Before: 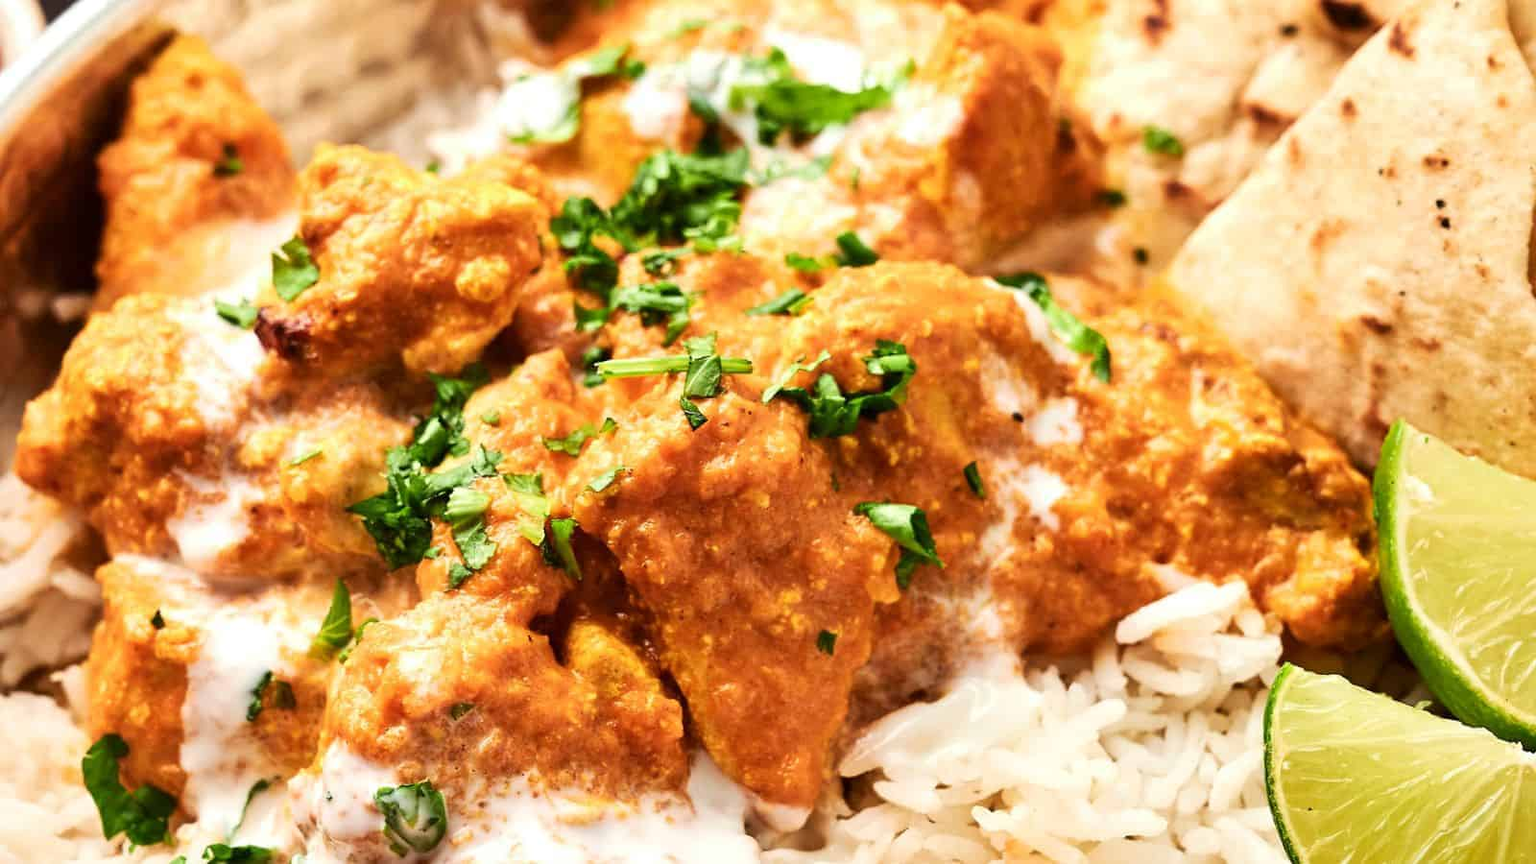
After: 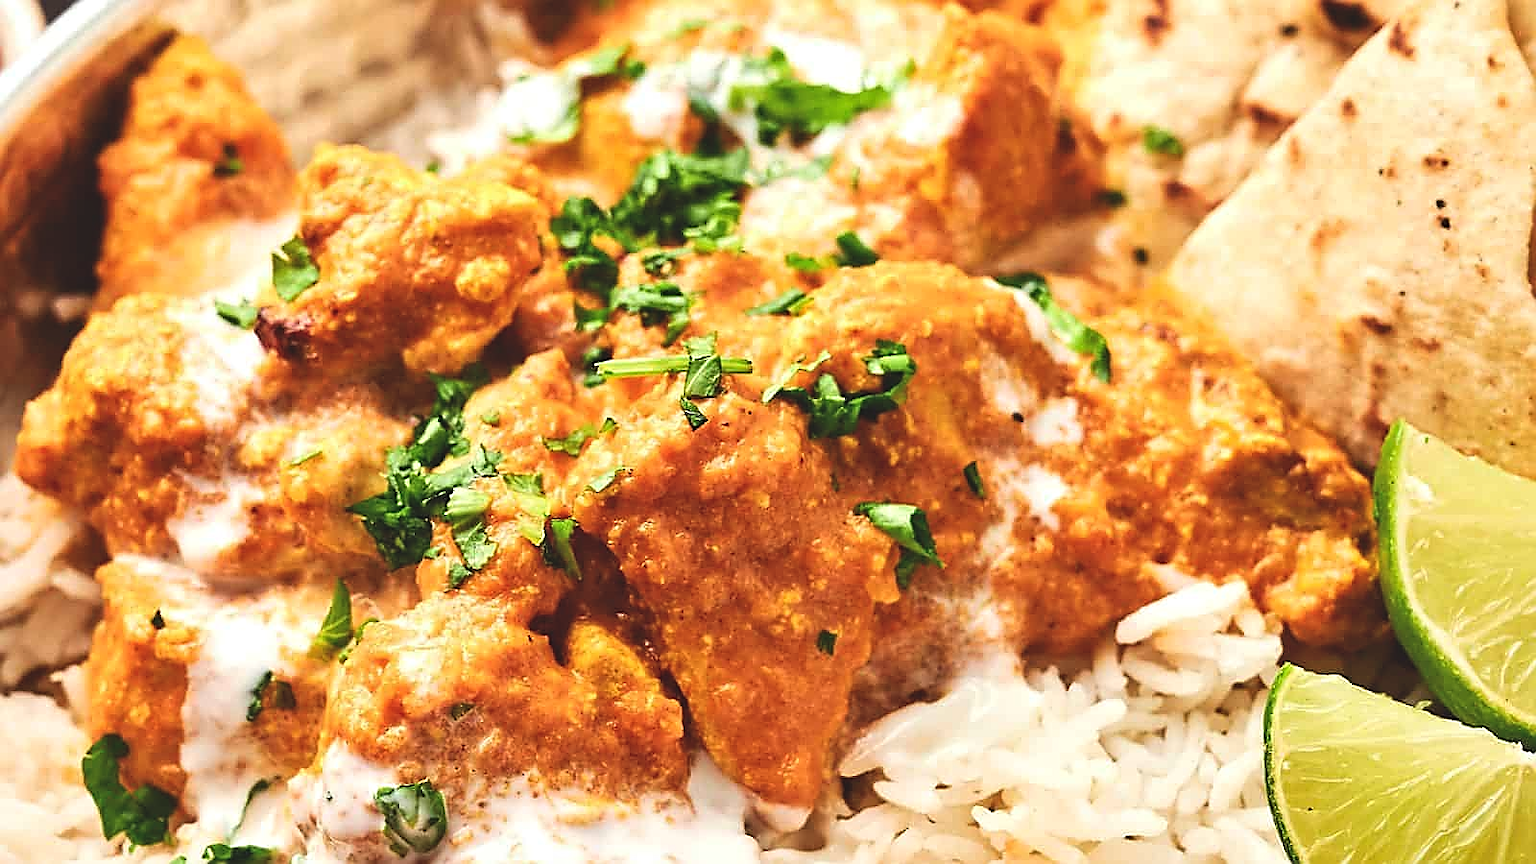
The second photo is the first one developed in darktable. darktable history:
sharpen: radius 1.348, amount 1.246, threshold 0.623
contrast equalizer: octaves 7, y [[0.5, 0.501, 0.532, 0.538, 0.54, 0.541], [0.5 ×6], [0.5 ×6], [0 ×6], [0 ×6]], mix 0.524
exposure: black level correction -0.015, compensate highlight preservation false
contrast brightness saturation: contrast 0.04, saturation 0.068
